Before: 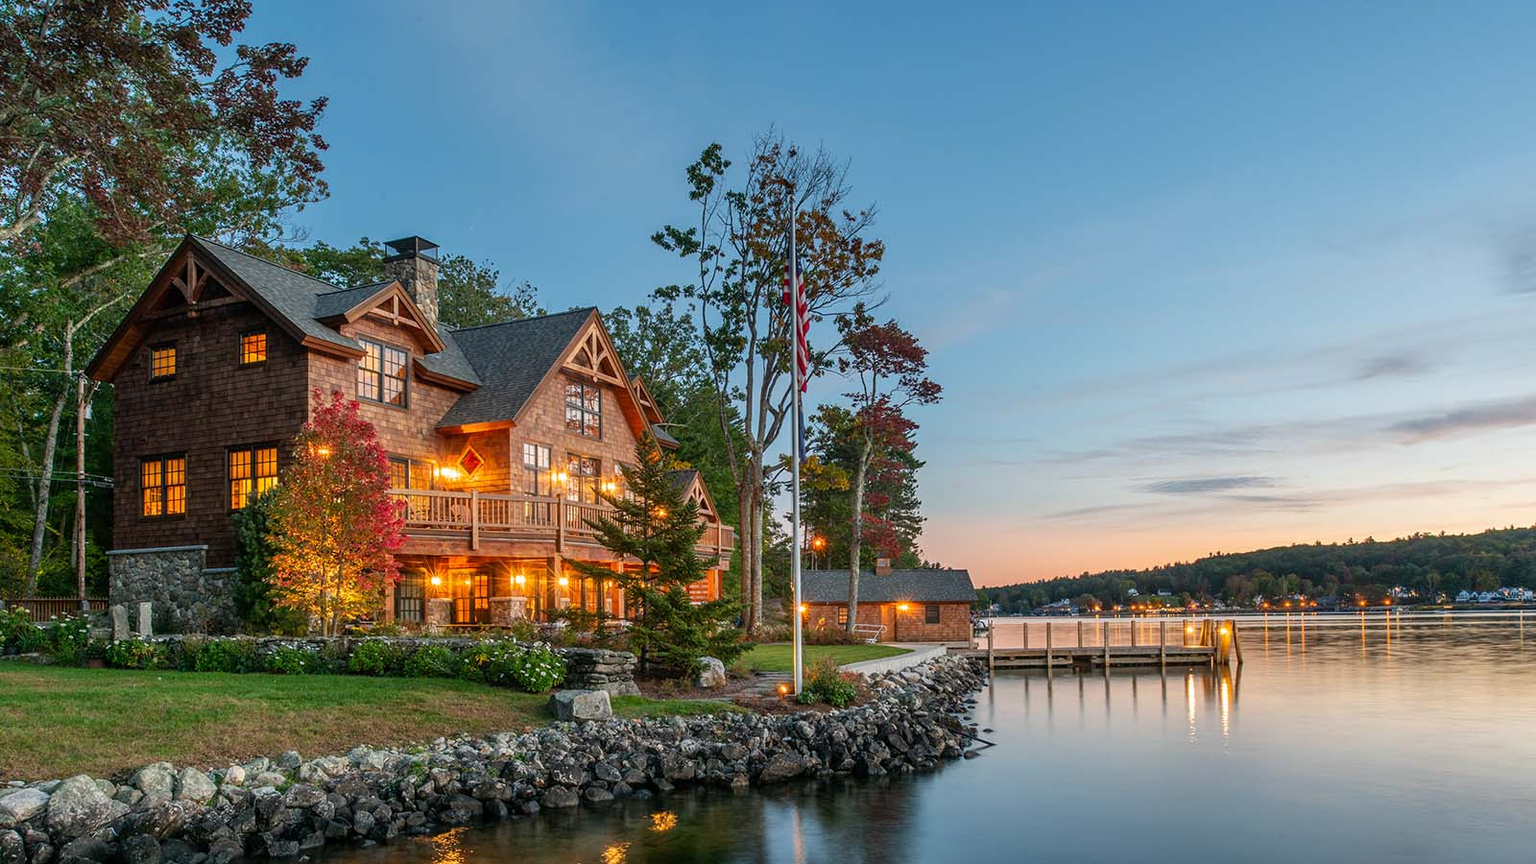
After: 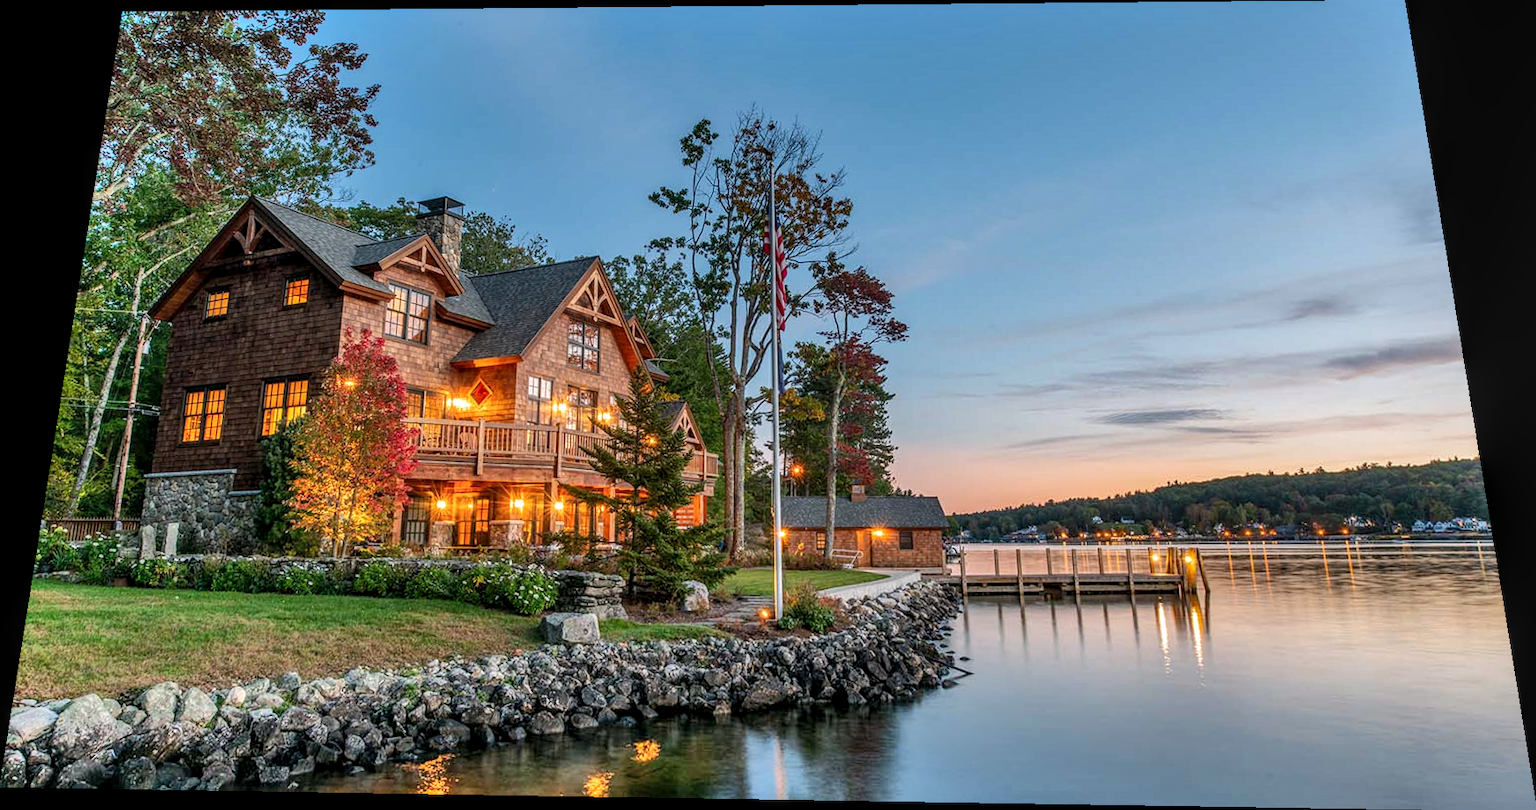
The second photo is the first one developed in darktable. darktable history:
white balance: red 1.009, blue 1.027
local contrast: detail 130%
shadows and highlights: radius 133.83, soften with gaussian
rotate and perspective: rotation 0.128°, lens shift (vertical) -0.181, lens shift (horizontal) -0.044, shear 0.001, automatic cropping off
